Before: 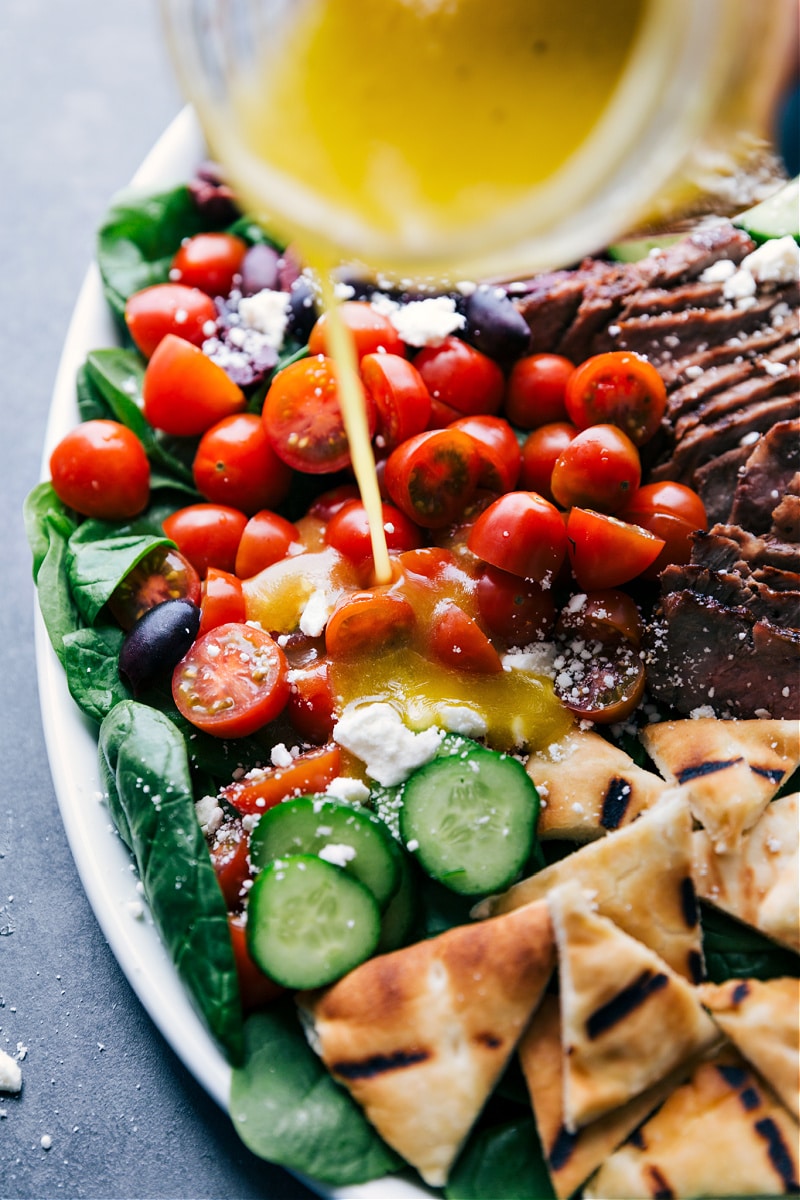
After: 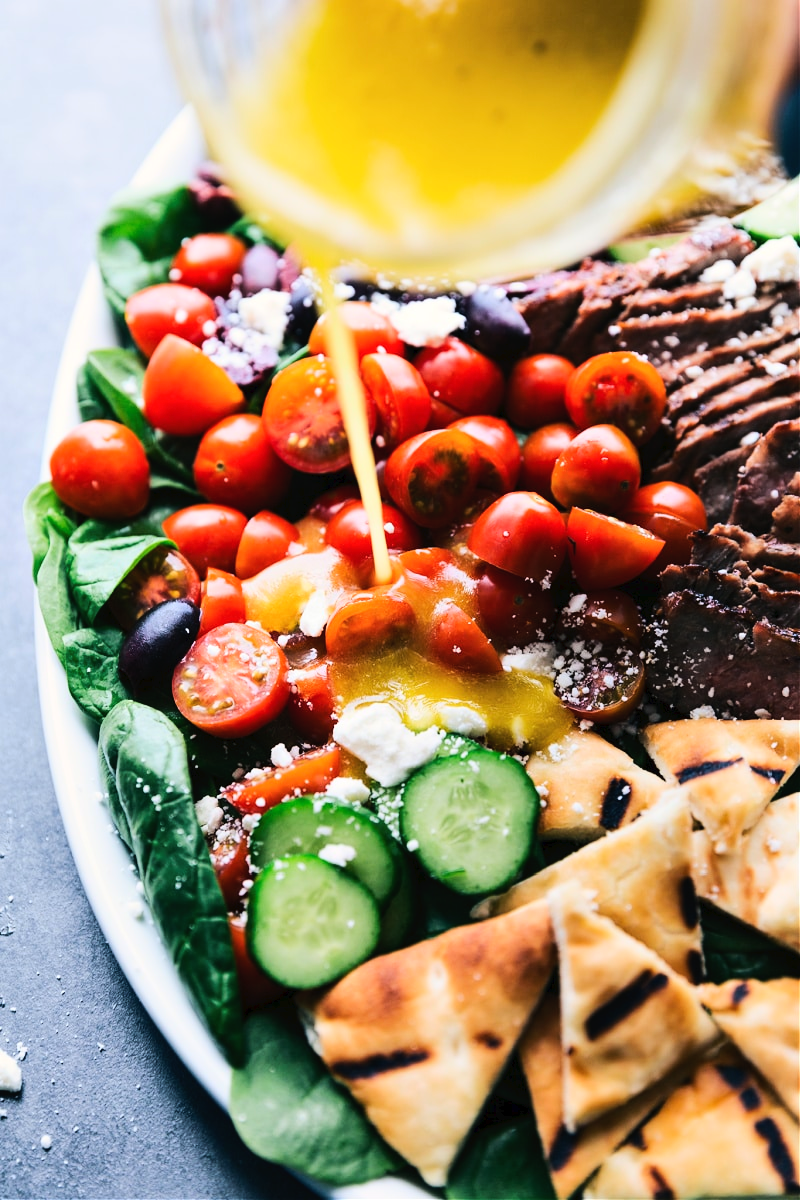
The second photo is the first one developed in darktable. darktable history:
base curve: curves: ch0 [(0, 0) (0.032, 0.025) (0.121, 0.166) (0.206, 0.329) (0.605, 0.79) (1, 1)]
tone curve: curves: ch0 [(0, 0) (0.003, 0.022) (0.011, 0.027) (0.025, 0.038) (0.044, 0.056) (0.069, 0.081) (0.1, 0.11) (0.136, 0.145) (0.177, 0.185) (0.224, 0.229) (0.277, 0.278) (0.335, 0.335) (0.399, 0.399) (0.468, 0.468) (0.543, 0.543) (0.623, 0.623) (0.709, 0.705) (0.801, 0.793) (0.898, 0.887) (1, 1)], preserve colors none
